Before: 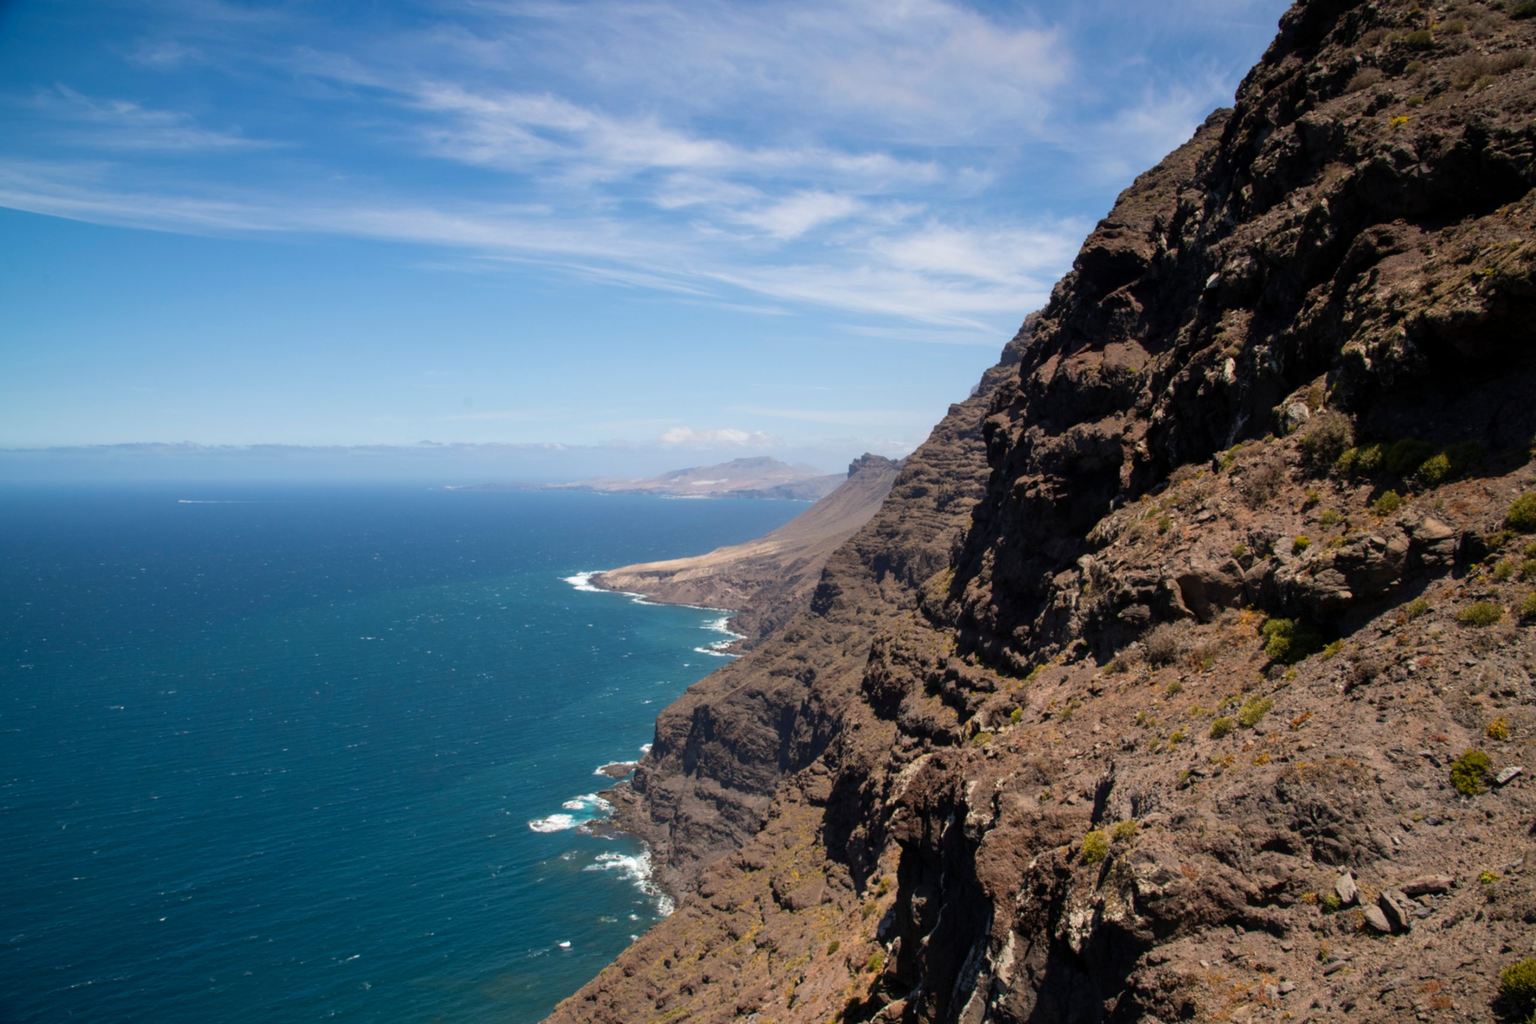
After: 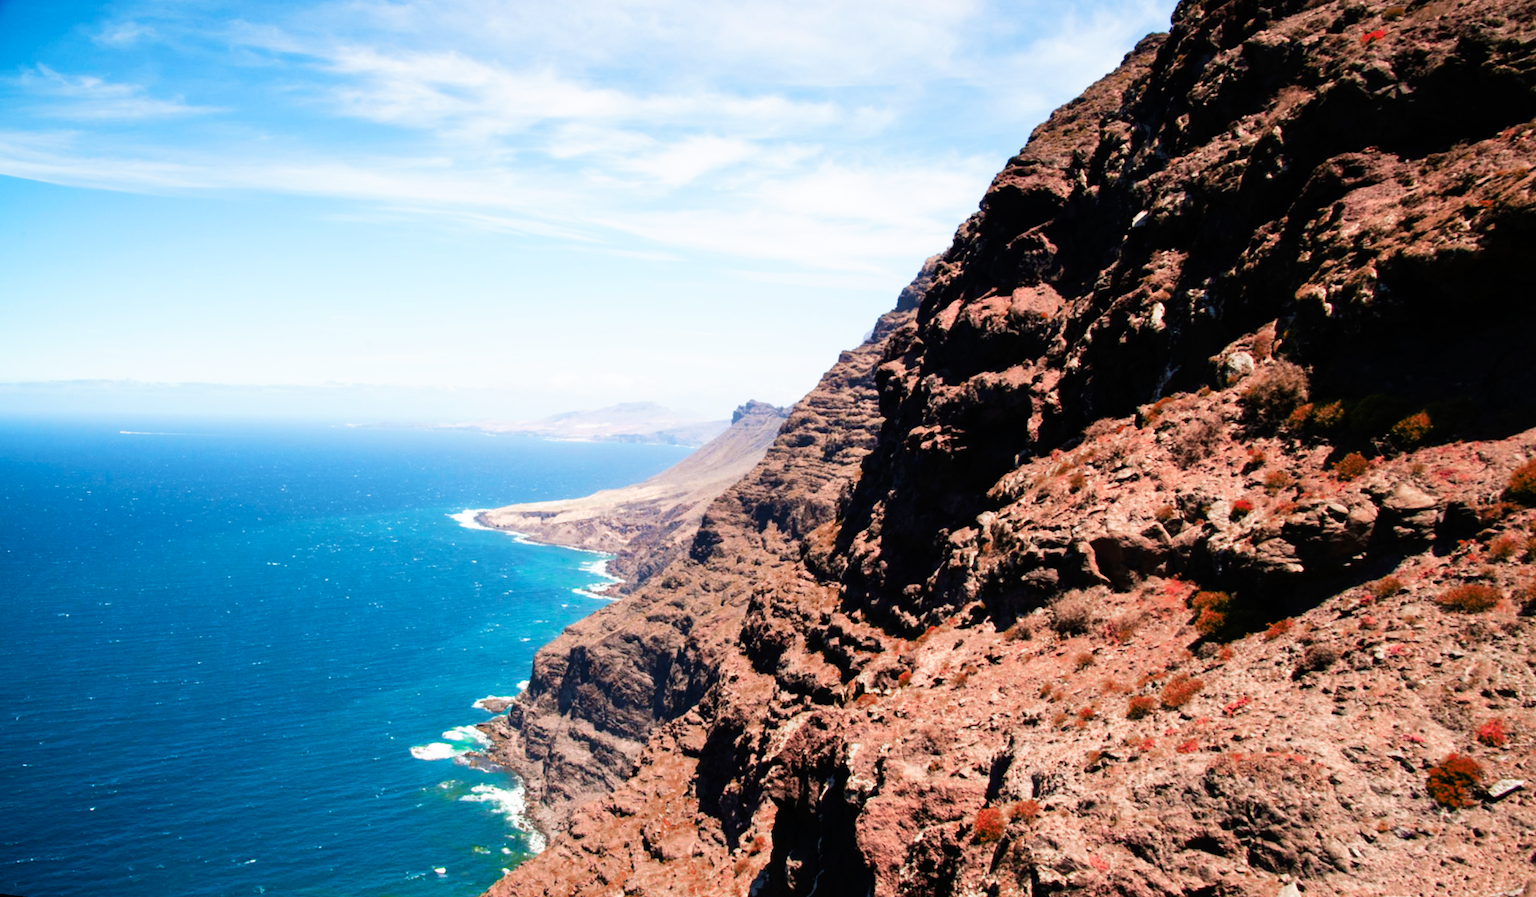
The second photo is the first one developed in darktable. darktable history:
rotate and perspective: rotation 1.69°, lens shift (vertical) -0.023, lens shift (horizontal) -0.291, crop left 0.025, crop right 0.988, crop top 0.092, crop bottom 0.842
color zones: curves: ch0 [(0.006, 0.385) (0.143, 0.563) (0.243, 0.321) (0.352, 0.464) (0.516, 0.456) (0.625, 0.5) (0.75, 0.5) (0.875, 0.5)]; ch1 [(0, 0.5) (0.134, 0.504) (0.246, 0.463) (0.421, 0.515) (0.5, 0.56) (0.625, 0.5) (0.75, 0.5) (0.875, 0.5)]; ch2 [(0, 0.5) (0.131, 0.426) (0.307, 0.289) (0.38, 0.188) (0.513, 0.216) (0.625, 0.548) (0.75, 0.468) (0.838, 0.396) (0.971, 0.311)]
base curve: curves: ch0 [(0, 0) (0.007, 0.004) (0.027, 0.03) (0.046, 0.07) (0.207, 0.54) (0.442, 0.872) (0.673, 0.972) (1, 1)], preserve colors none
velvia: strength 27%
